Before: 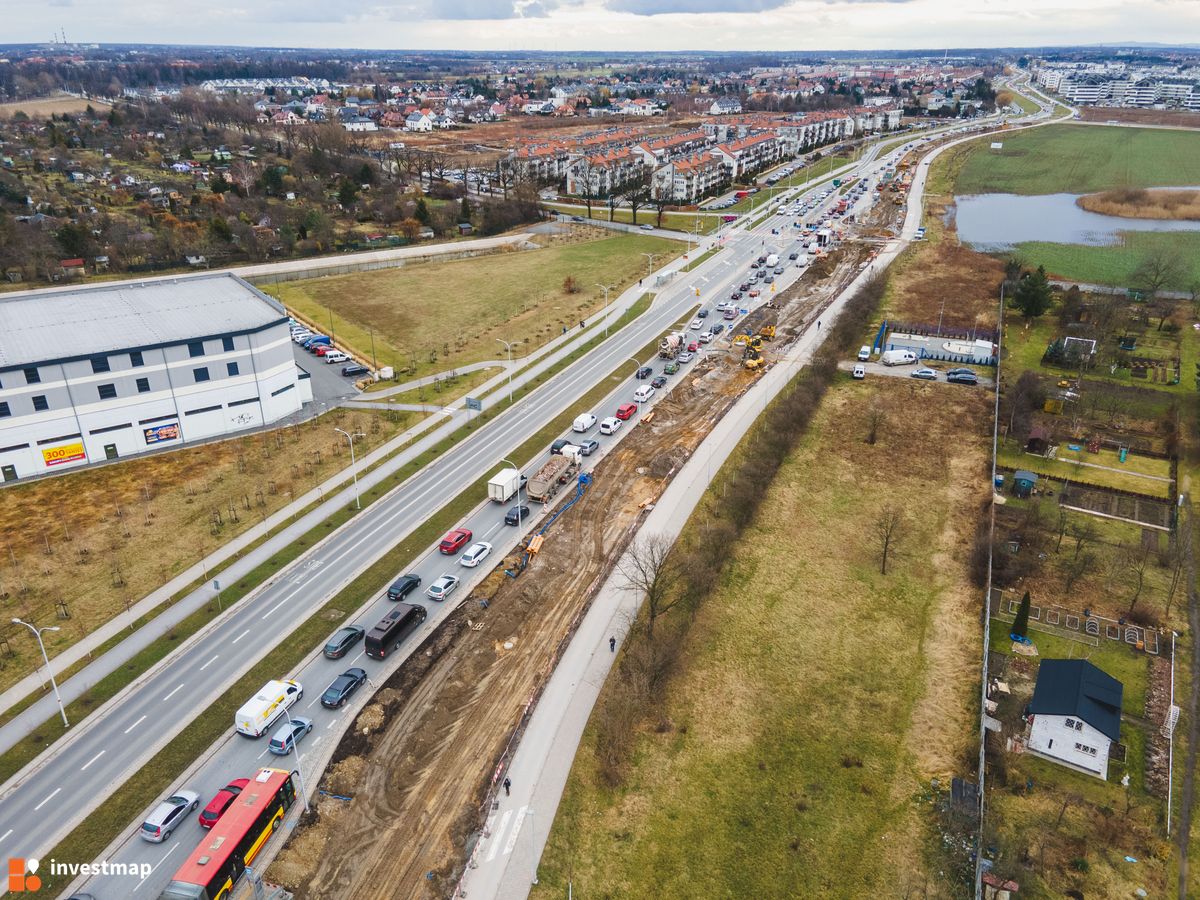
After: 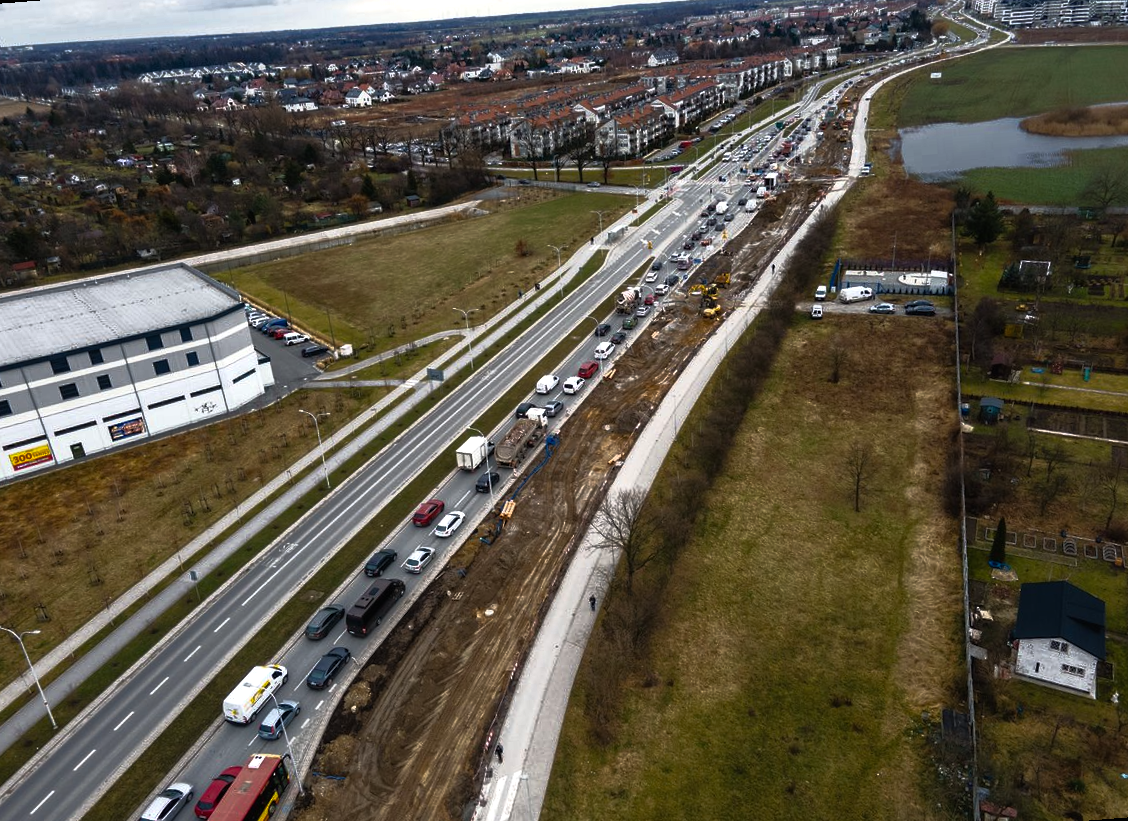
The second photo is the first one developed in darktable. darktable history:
base curve: curves: ch0 [(0, 0) (0.564, 0.291) (0.802, 0.731) (1, 1)]
color balance rgb: shadows lift › luminance -10%, power › luminance -9%, linear chroma grading › global chroma 10%, global vibrance 10%, contrast 15%, saturation formula JzAzBz (2021)
rotate and perspective: rotation -4.57°, crop left 0.054, crop right 0.944, crop top 0.087, crop bottom 0.914
